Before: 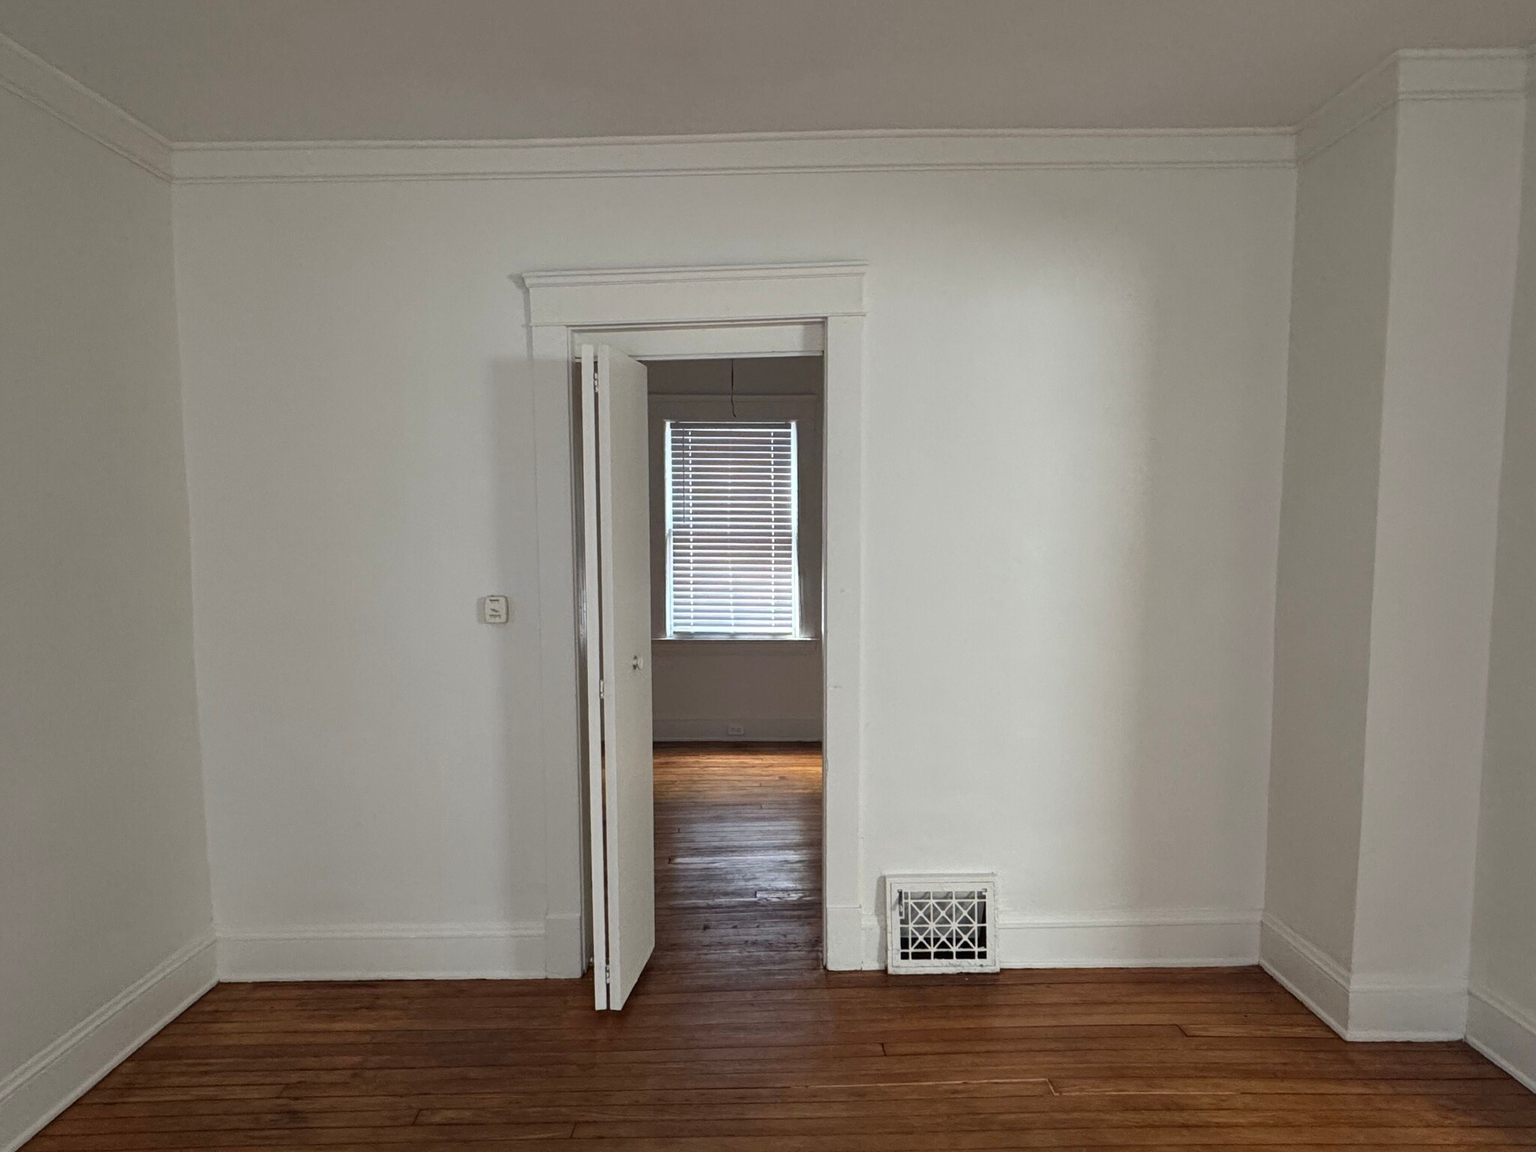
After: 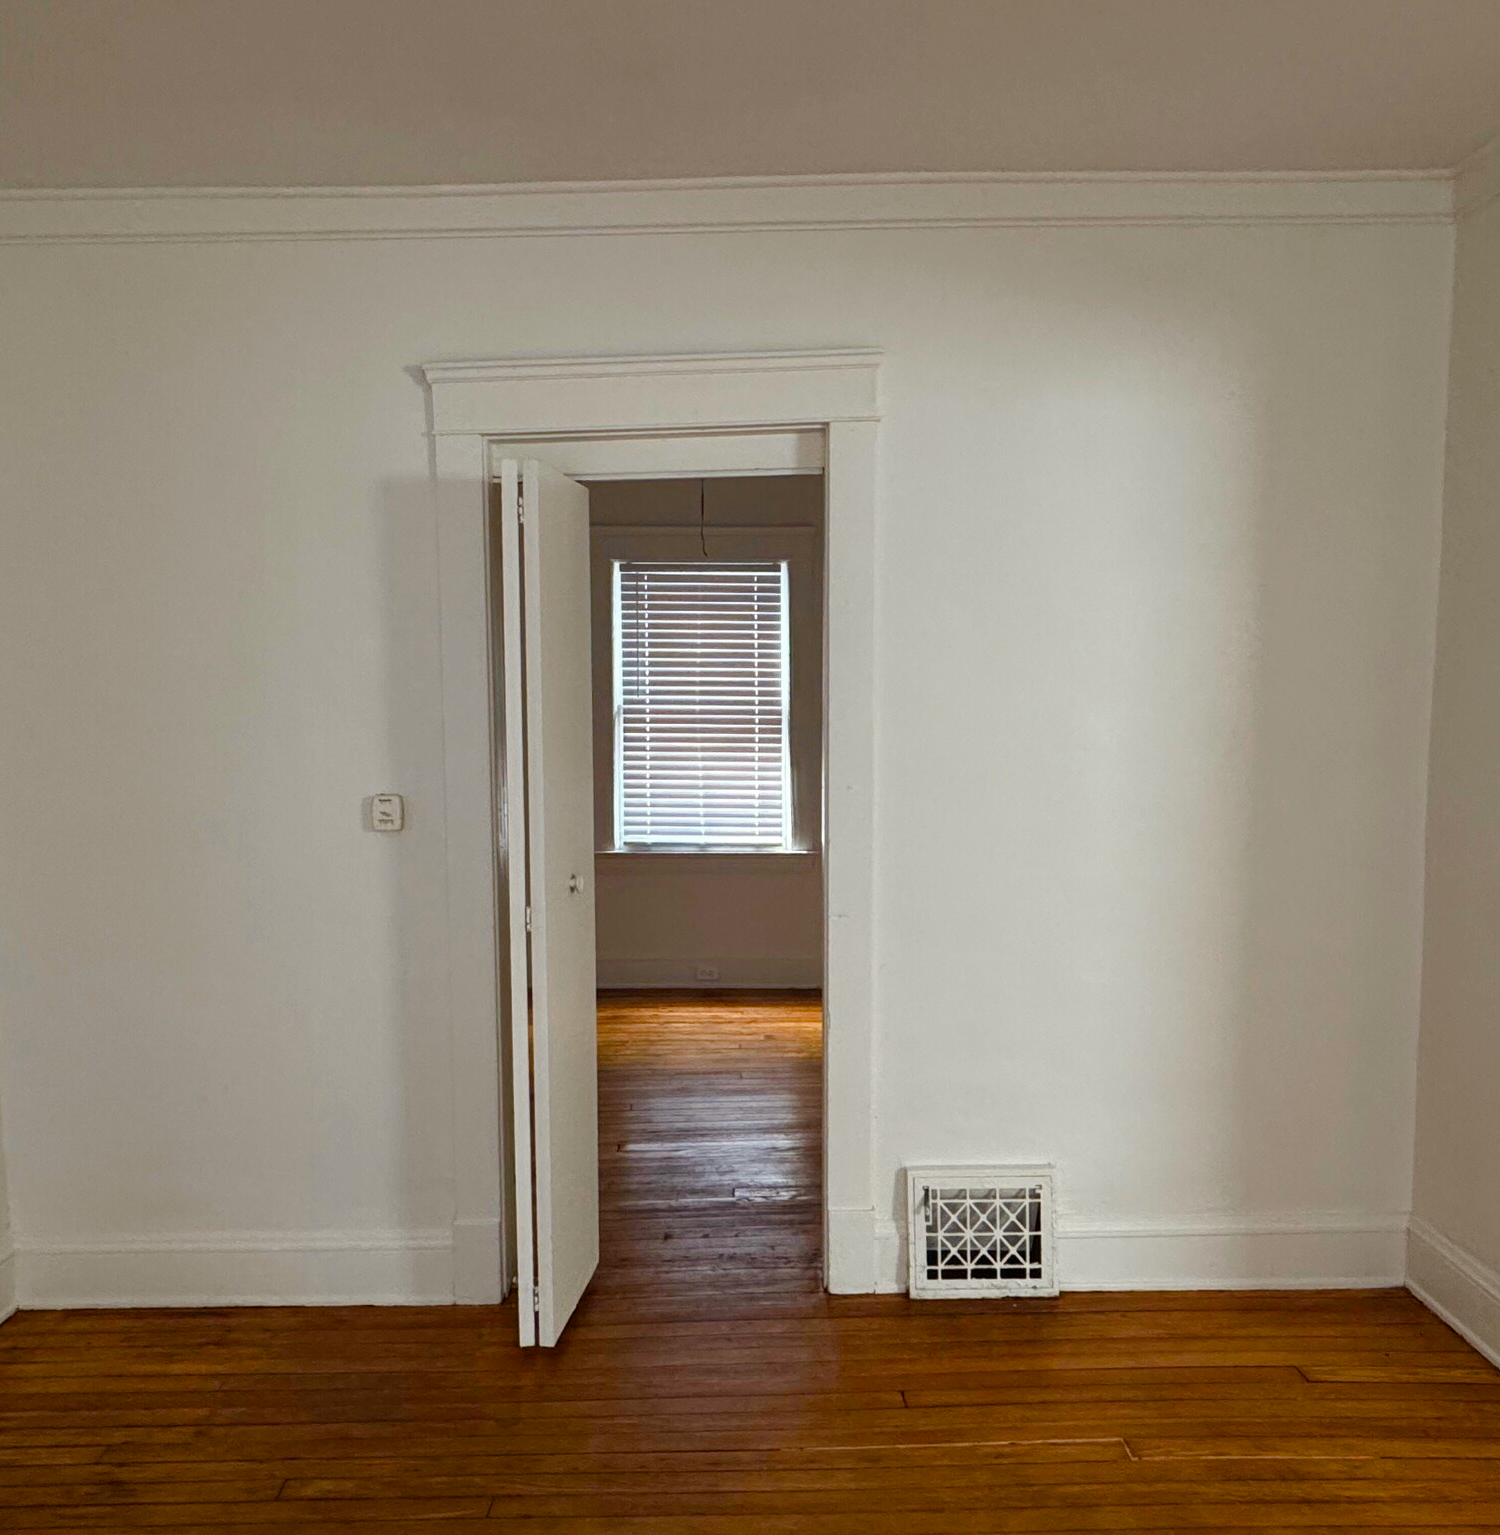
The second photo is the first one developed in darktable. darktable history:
color balance rgb: power › chroma 0.704%, power › hue 60°, linear chroma grading › global chroma 8.403%, perceptual saturation grading › global saturation 0.811%, perceptual saturation grading › highlights -17.666%, perceptual saturation grading › mid-tones 32.61%, perceptual saturation grading › shadows 50.44%
crop: left 13.424%, top 0%, right 13.321%
